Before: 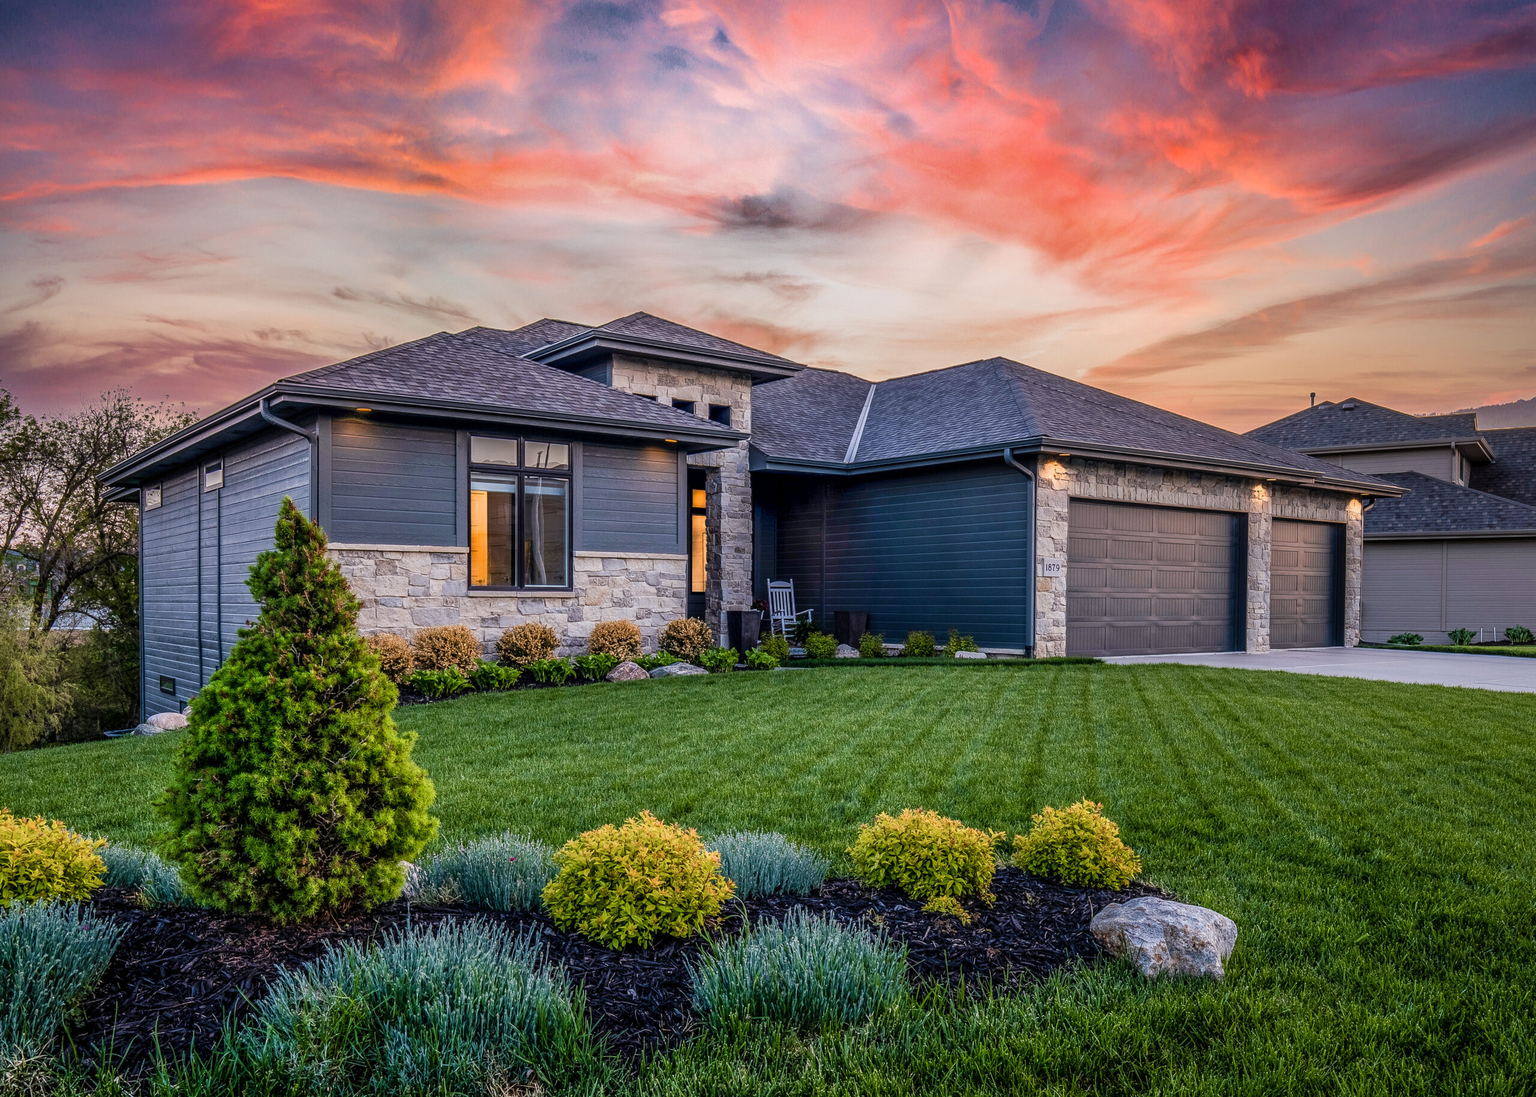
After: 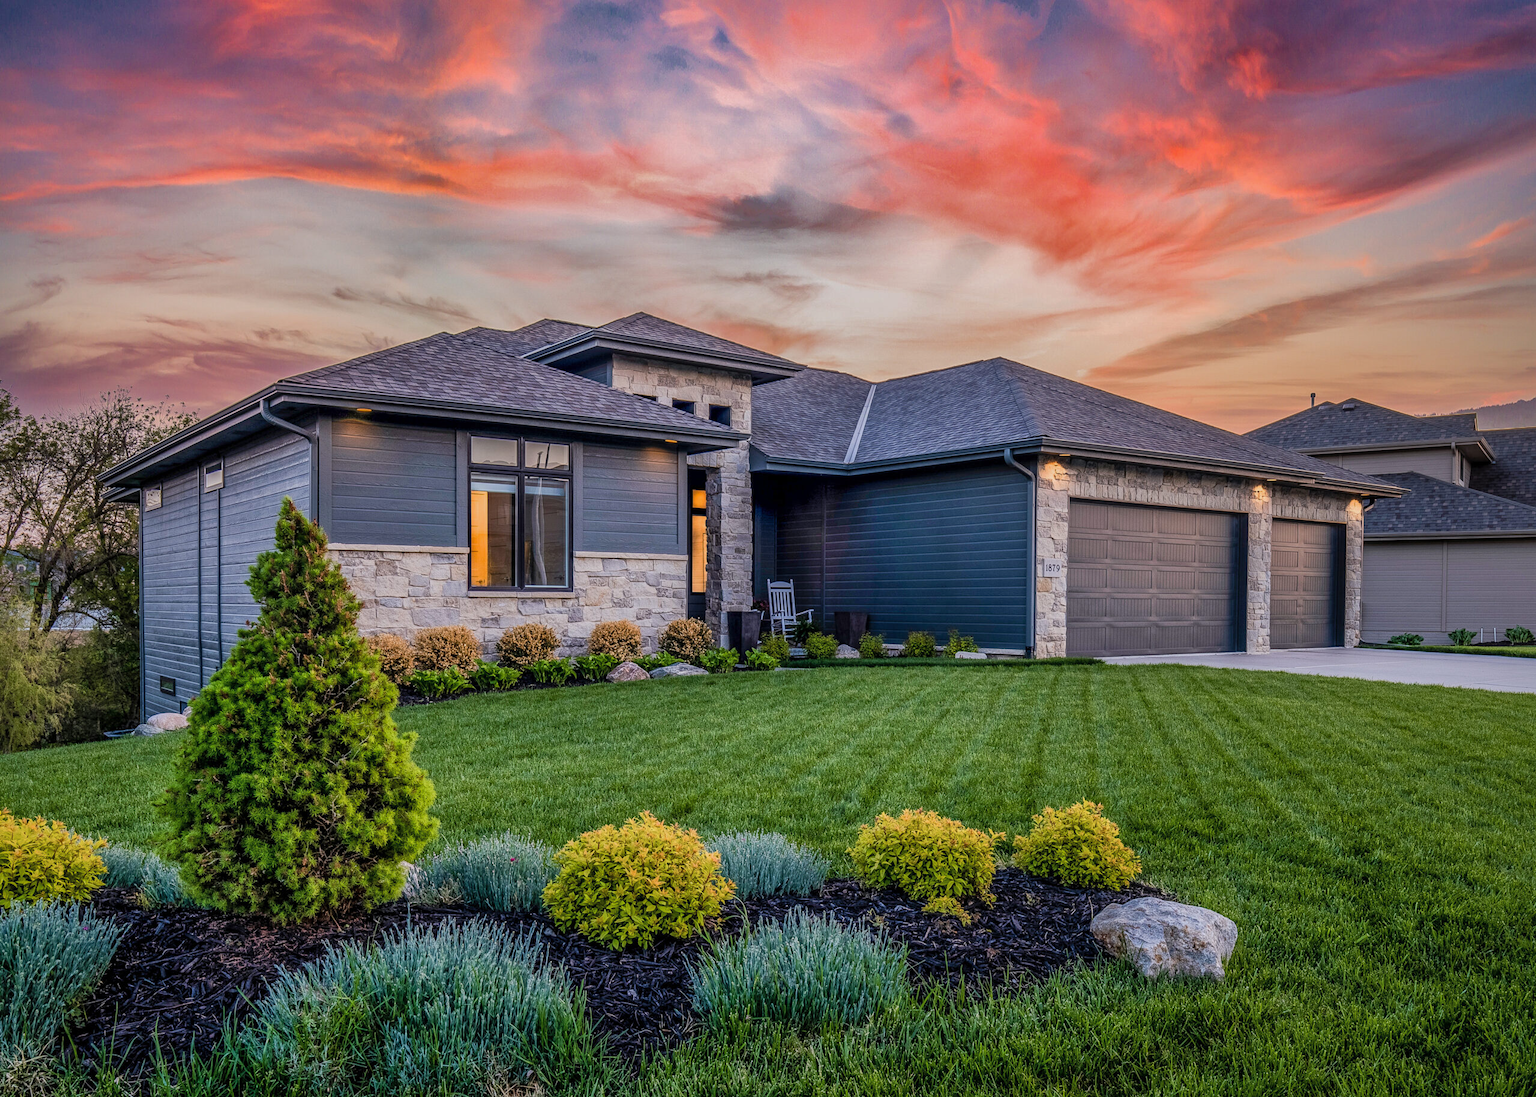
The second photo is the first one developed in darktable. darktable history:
shadows and highlights: shadows 40.1, highlights -59.78
